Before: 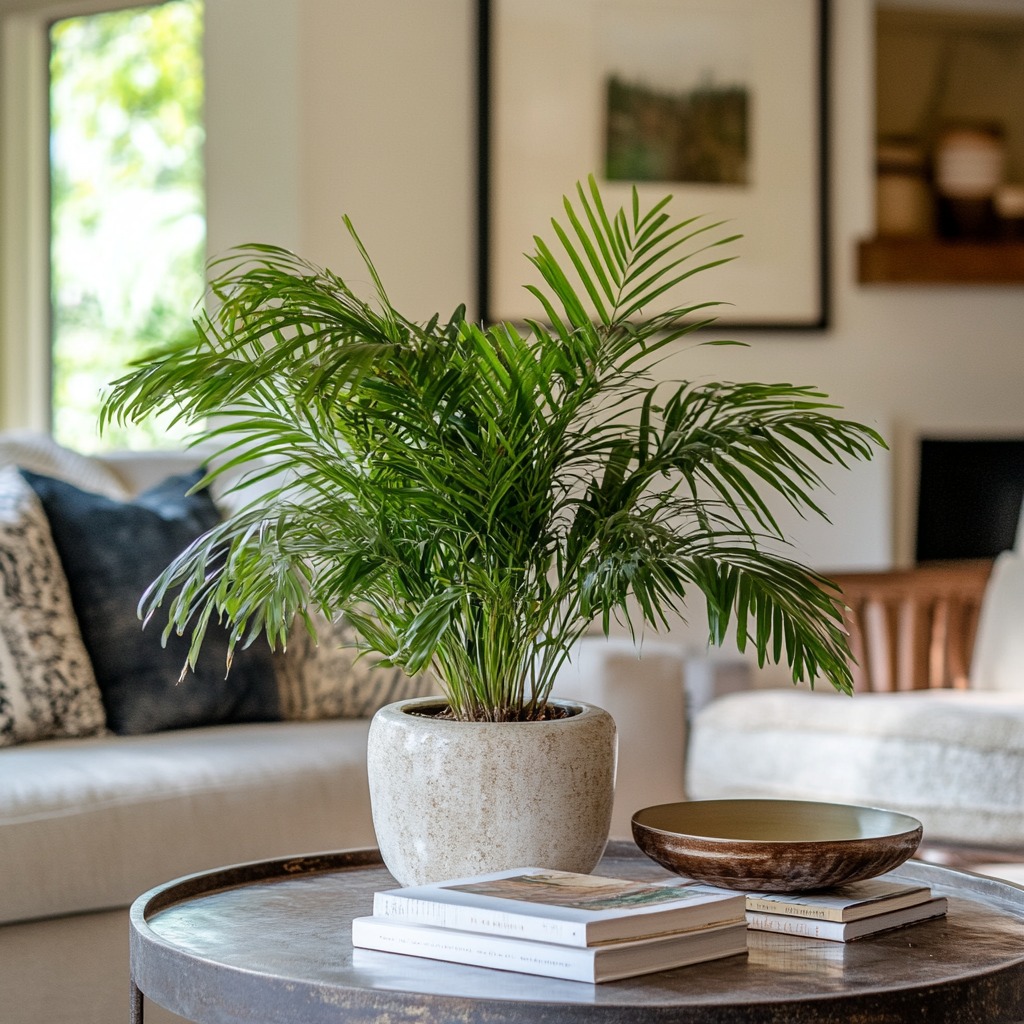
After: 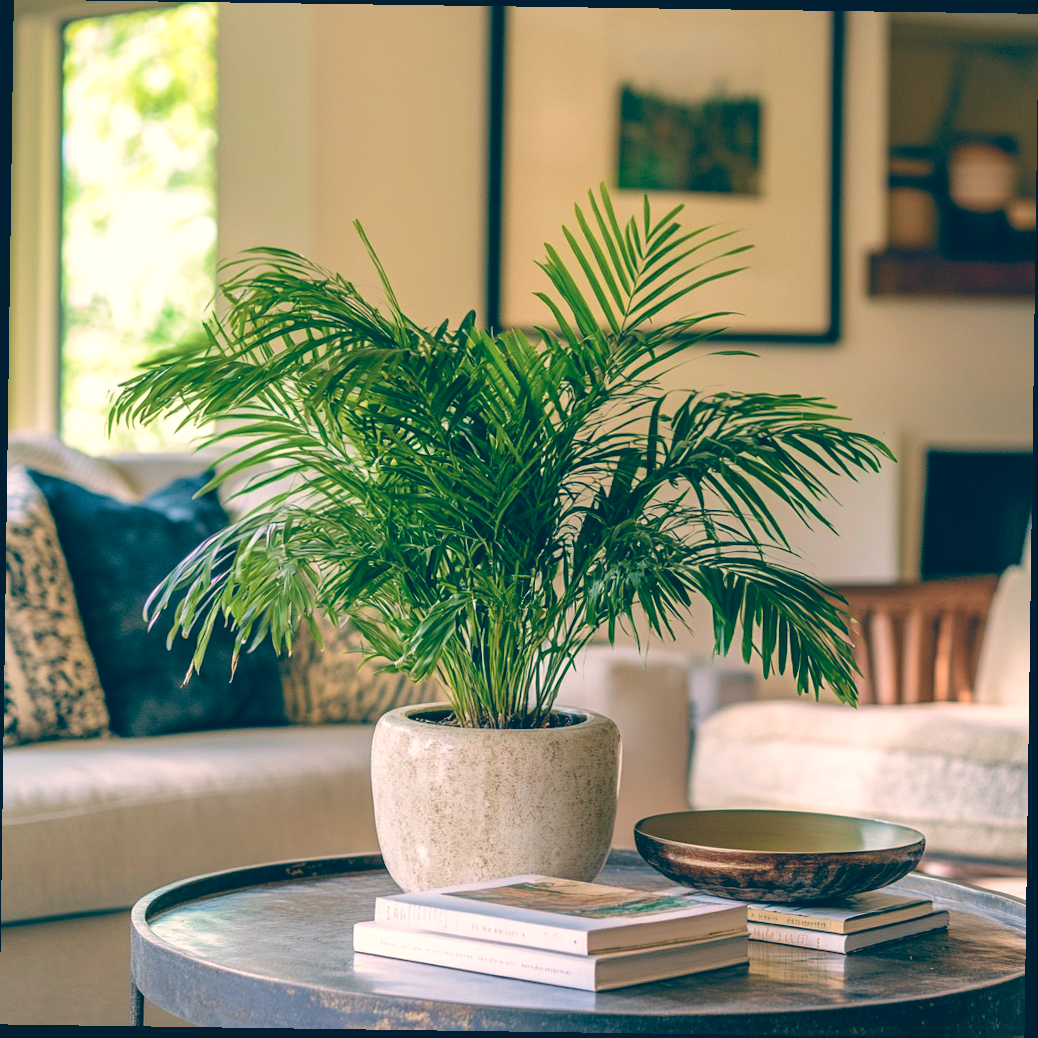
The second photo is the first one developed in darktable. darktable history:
velvia: strength 56%
rotate and perspective: rotation 0.8°, automatic cropping off
color balance: lift [1.006, 0.985, 1.002, 1.015], gamma [1, 0.953, 1.008, 1.047], gain [1.076, 1.13, 1.004, 0.87]
